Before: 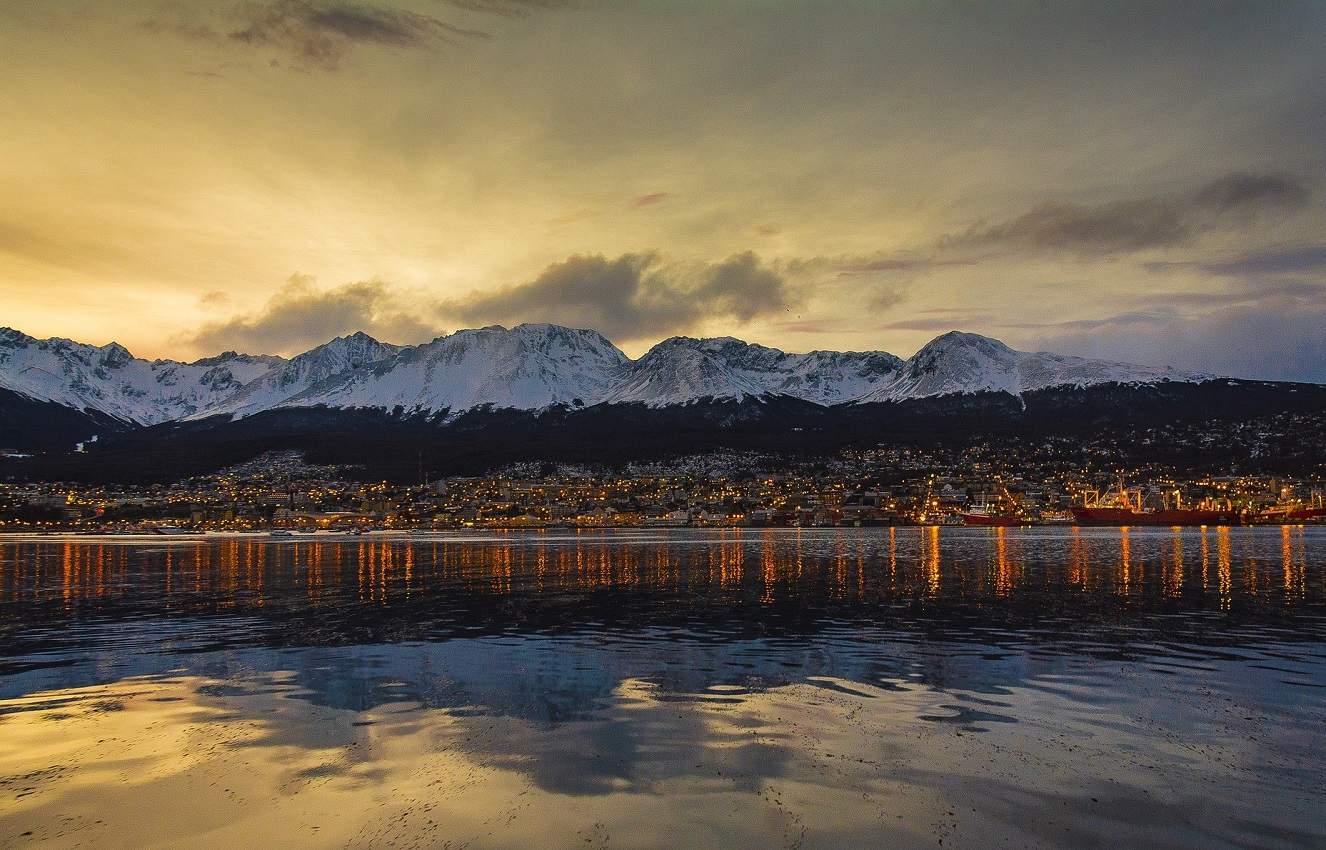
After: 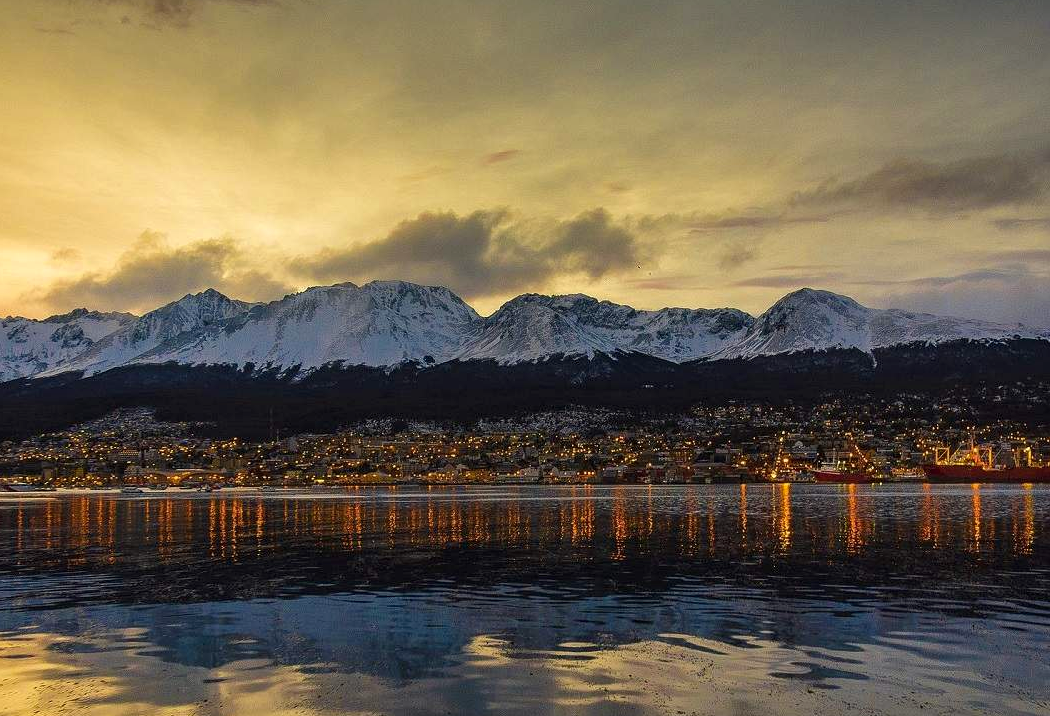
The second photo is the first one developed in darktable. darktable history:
local contrast: highlights 102%, shadows 102%, detail 119%, midtone range 0.2
crop: left 11.241%, top 5.13%, right 9.553%, bottom 10.545%
color calibration: output R [0.994, 0.059, -0.119, 0], output G [-0.036, 1.09, -0.119, 0], output B [0.078, -0.108, 0.961, 0], gray › normalize channels true, illuminant same as pipeline (D50), adaptation XYZ, x 0.345, y 0.358, temperature 5010.62 K, gamut compression 0.011
